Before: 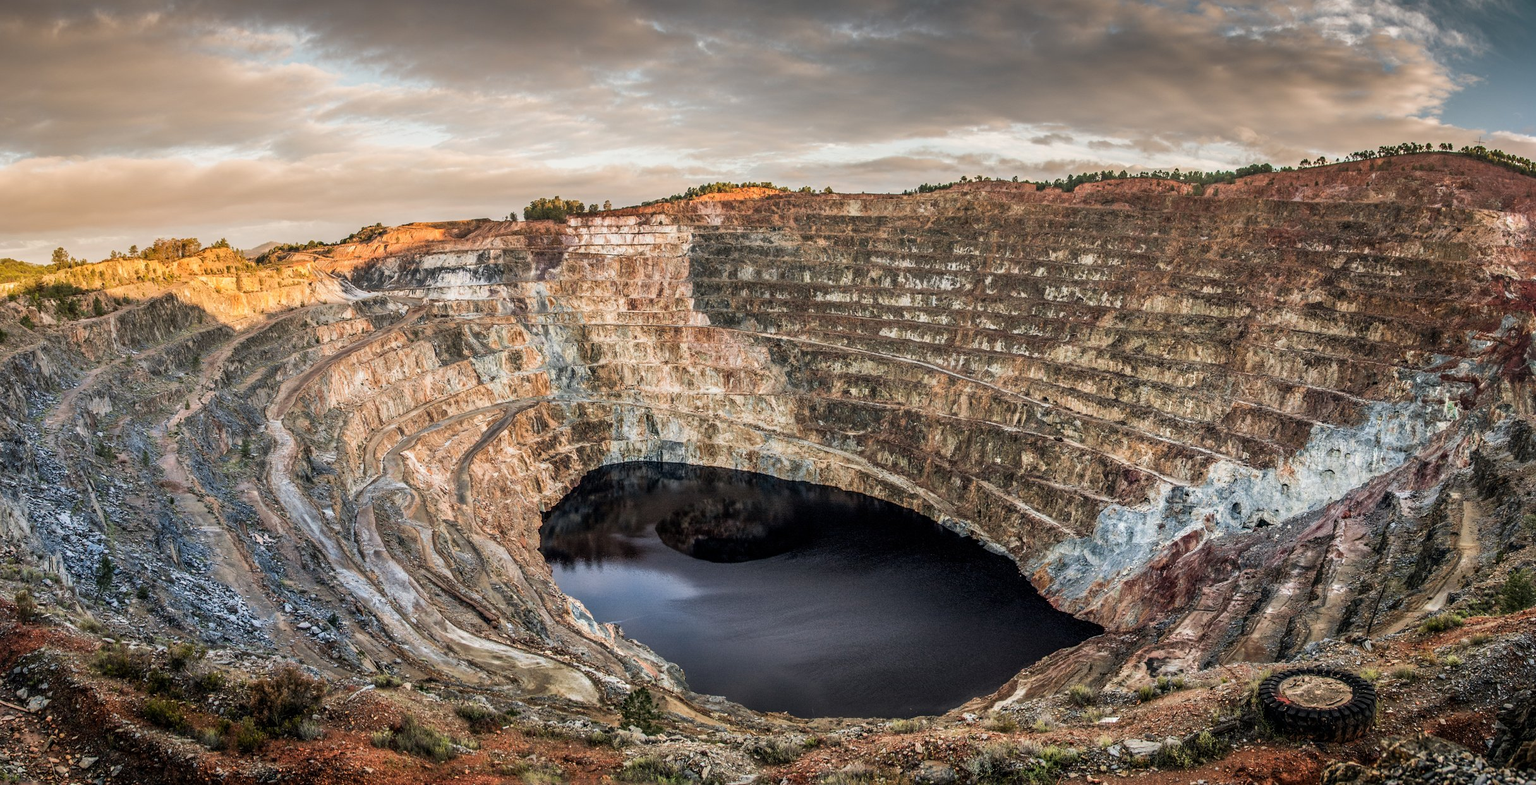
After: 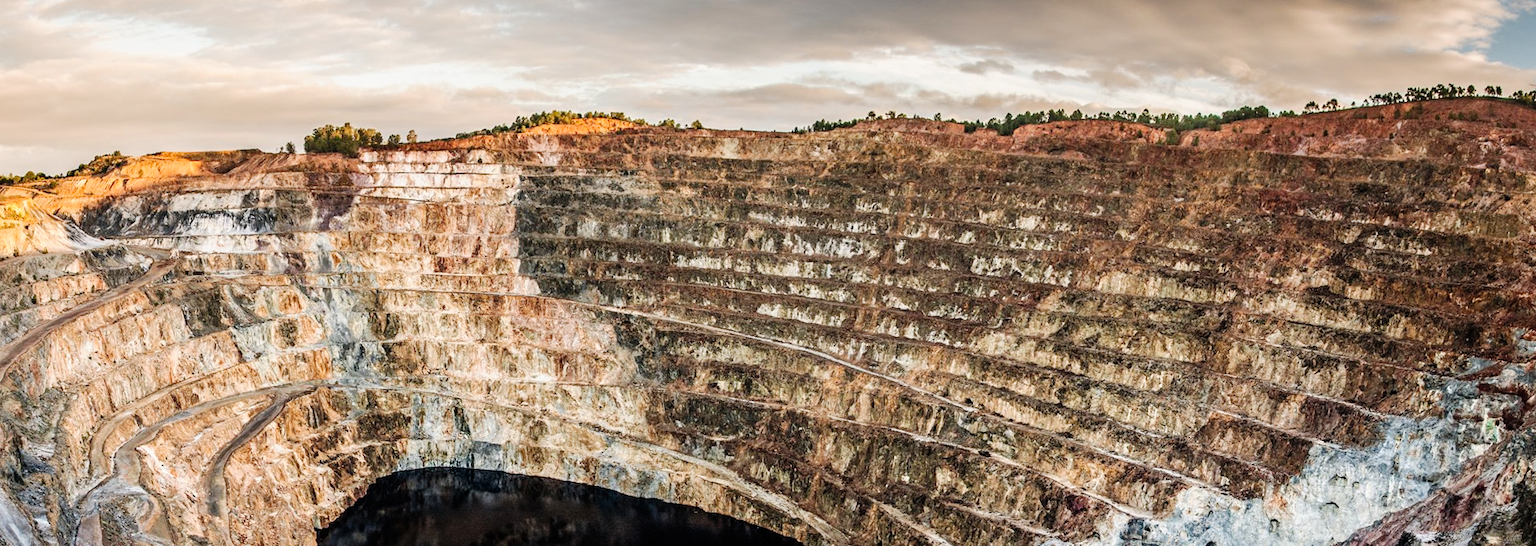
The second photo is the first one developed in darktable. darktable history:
crop: left 18.38%, top 11.092%, right 2.134%, bottom 33.217%
rotate and perspective: rotation 1.57°, crop left 0.018, crop right 0.982, crop top 0.039, crop bottom 0.961
tone curve: curves: ch0 [(0, 0) (0.003, 0.004) (0.011, 0.006) (0.025, 0.011) (0.044, 0.017) (0.069, 0.029) (0.1, 0.047) (0.136, 0.07) (0.177, 0.121) (0.224, 0.182) (0.277, 0.257) (0.335, 0.342) (0.399, 0.432) (0.468, 0.526) (0.543, 0.621) (0.623, 0.711) (0.709, 0.792) (0.801, 0.87) (0.898, 0.951) (1, 1)], preserve colors none
